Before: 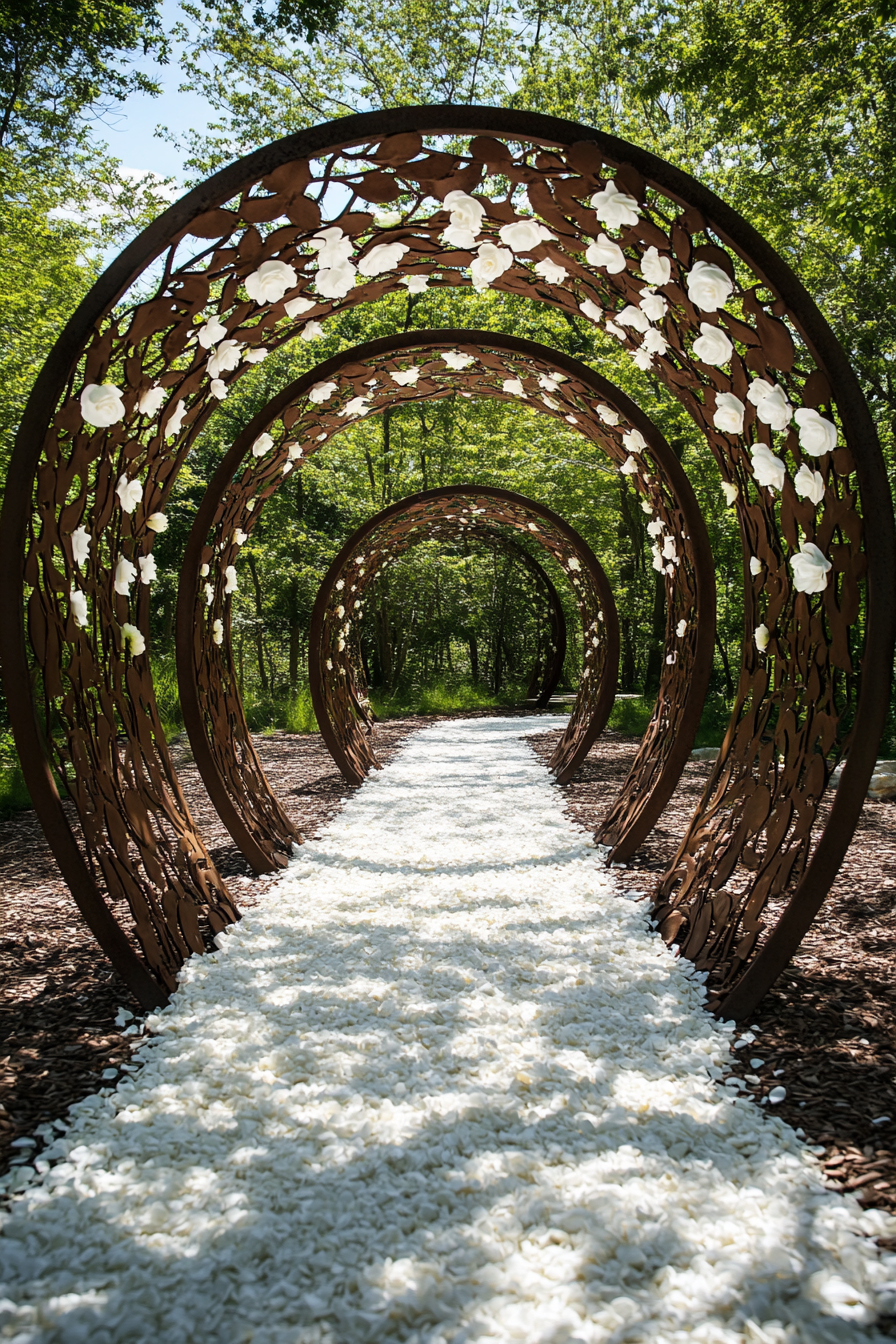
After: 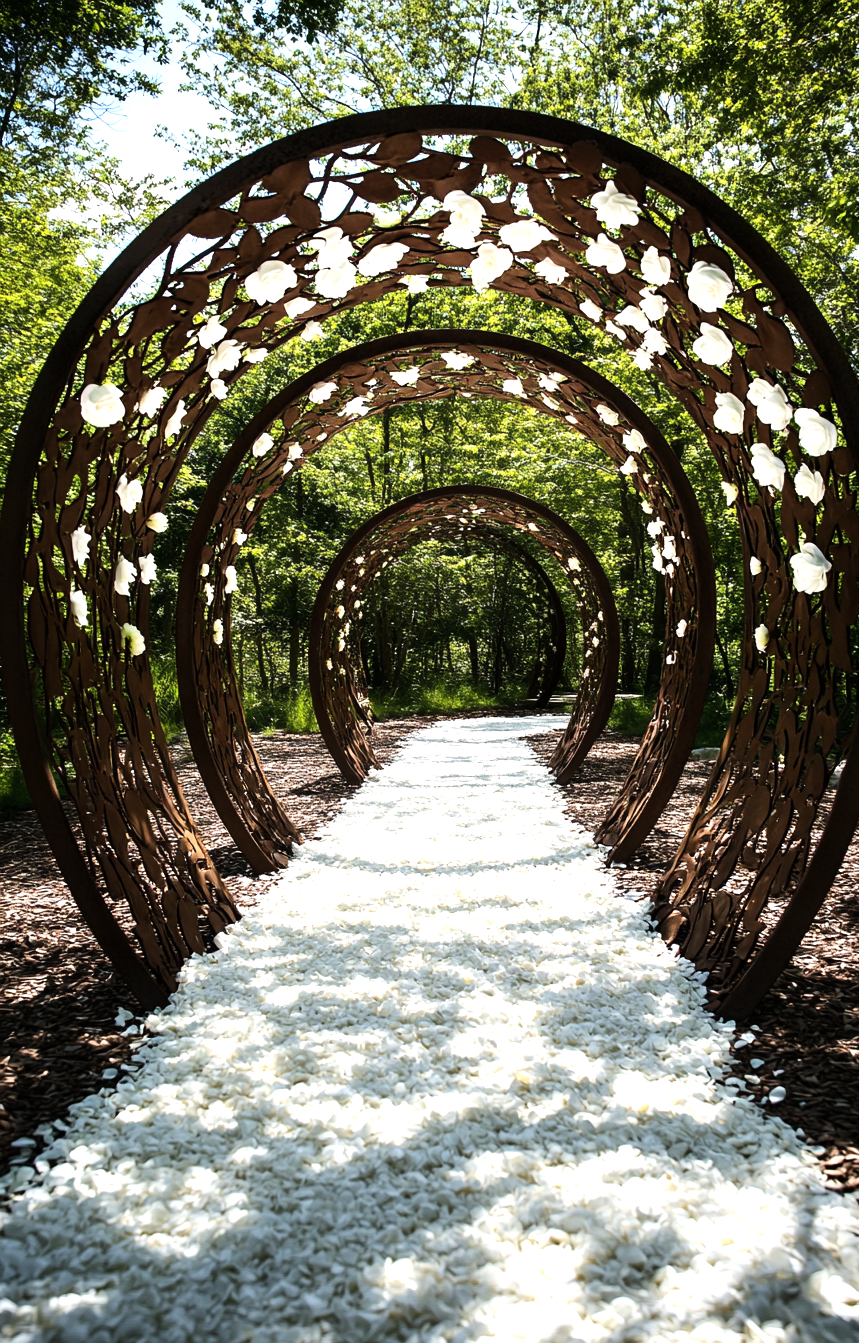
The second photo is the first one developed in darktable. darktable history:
crop: right 4.126%, bottom 0.031%
tone equalizer: -8 EV -0.75 EV, -7 EV -0.7 EV, -6 EV -0.6 EV, -5 EV -0.4 EV, -3 EV 0.4 EV, -2 EV 0.6 EV, -1 EV 0.7 EV, +0 EV 0.75 EV, edges refinement/feathering 500, mask exposure compensation -1.57 EV, preserve details no
